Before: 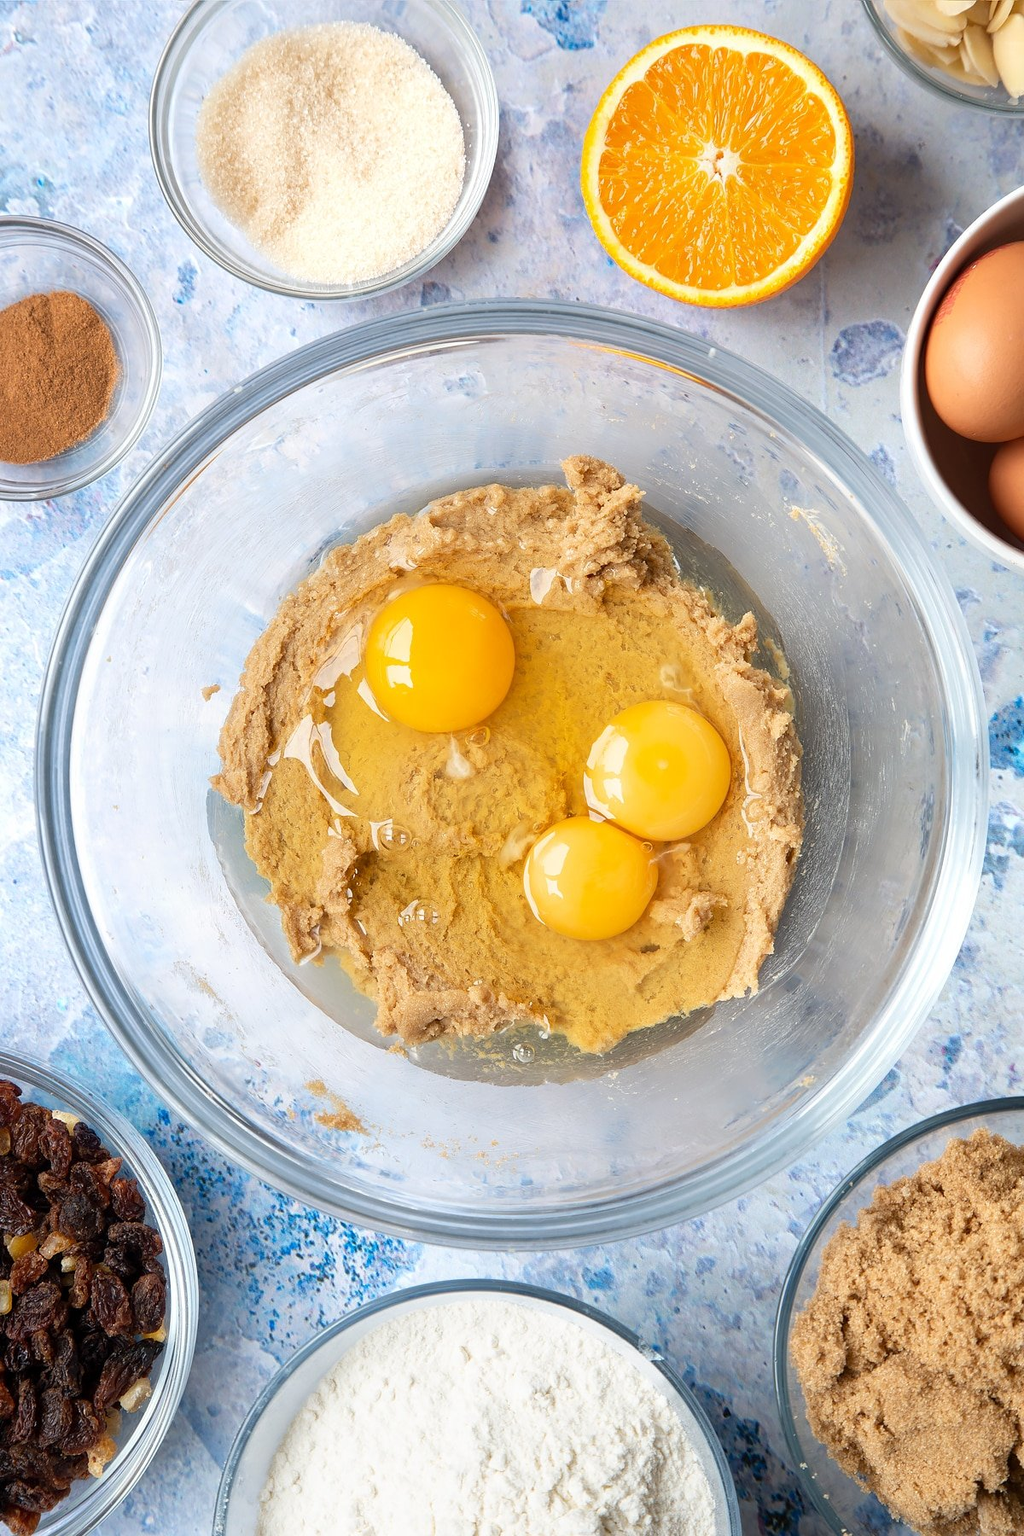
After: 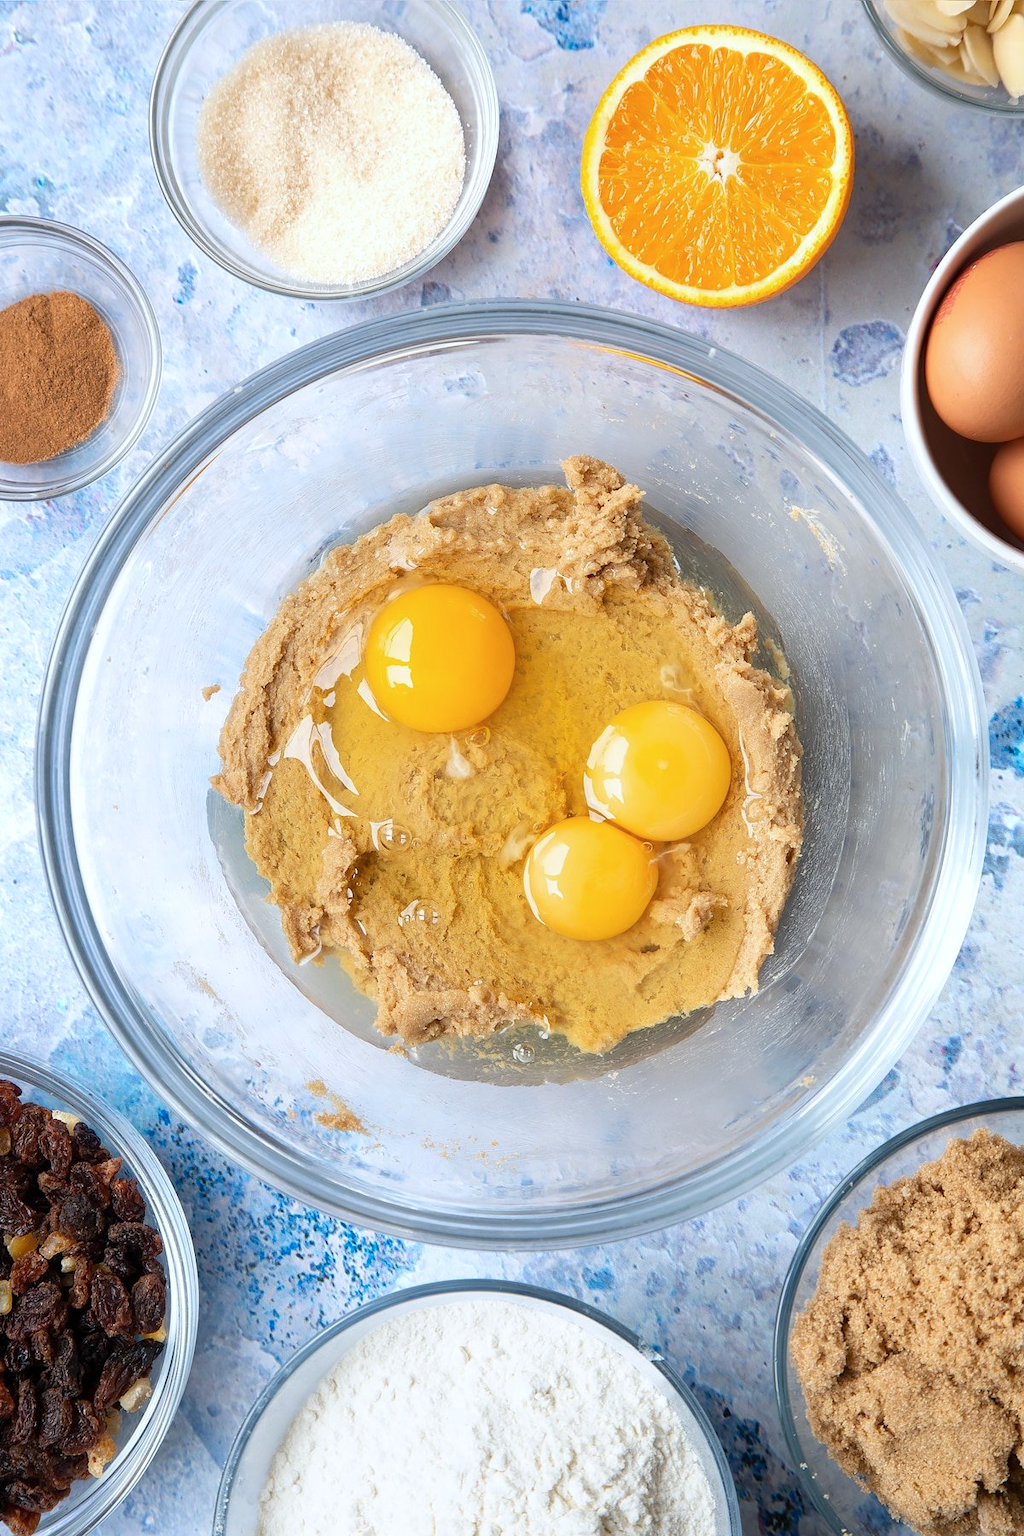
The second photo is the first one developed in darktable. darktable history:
color calibration: x 0.354, y 0.367, temperature 4702.18 K
